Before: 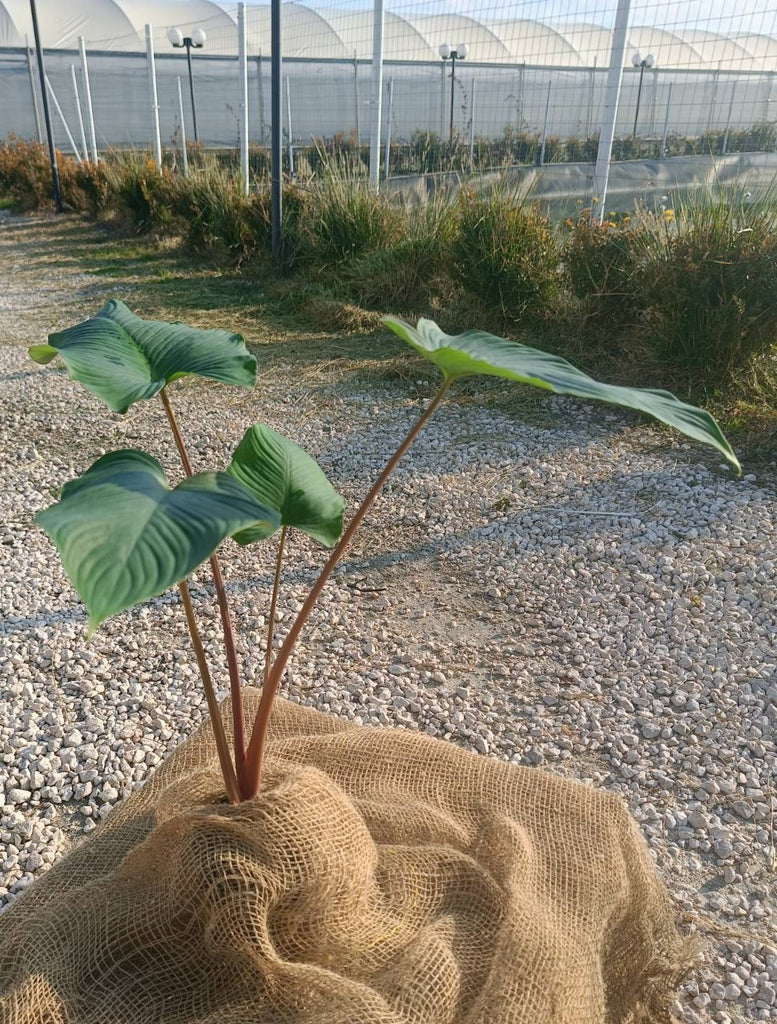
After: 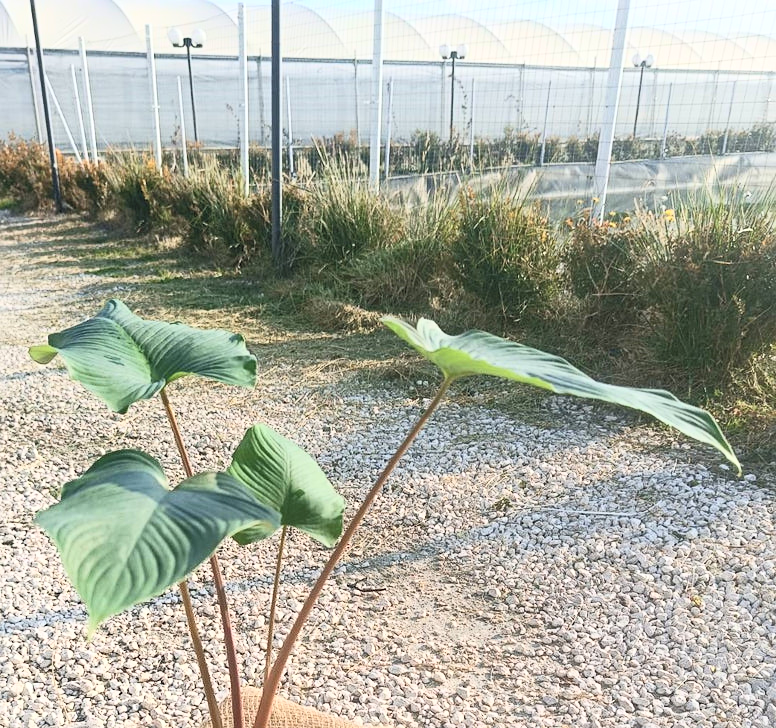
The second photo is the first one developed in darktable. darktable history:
sharpen: amount 0.217
contrast brightness saturation: contrast 0.38, brightness 0.542
crop: bottom 28.817%
